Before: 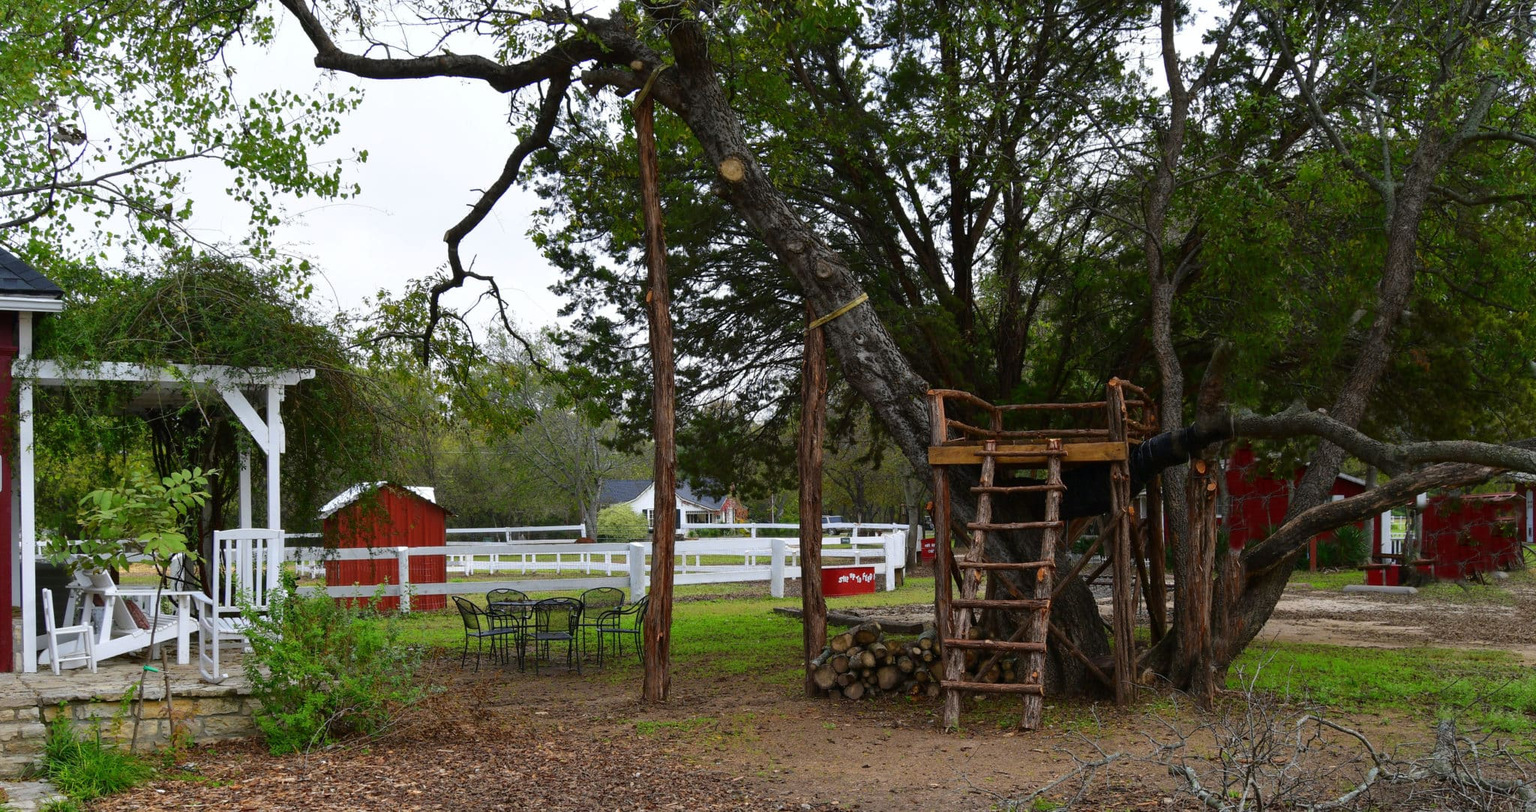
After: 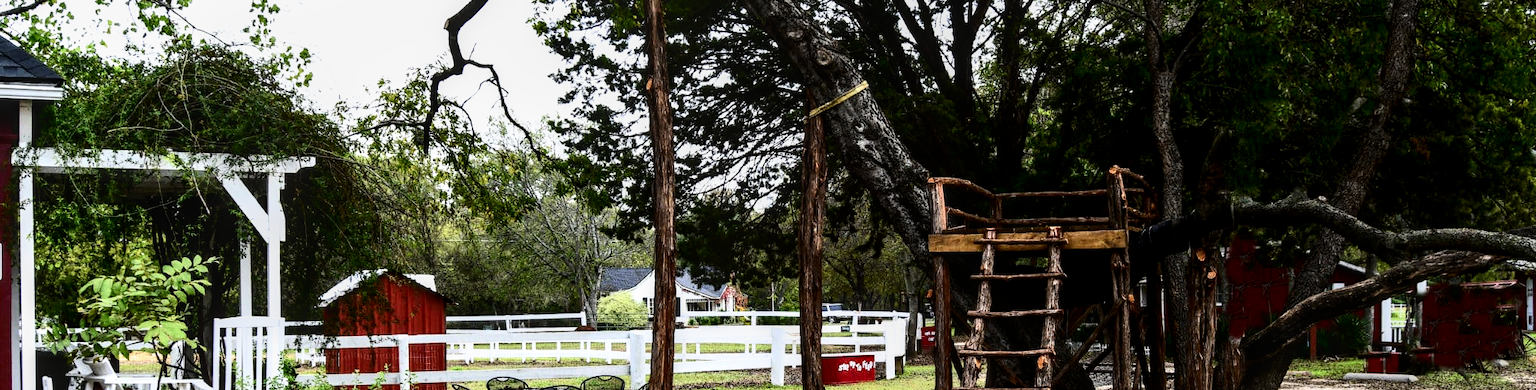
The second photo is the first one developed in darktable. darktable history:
contrast brightness saturation: contrast 0.298
crop and rotate: top 26.17%, bottom 25.715%
filmic rgb: black relative exposure -6.44 EV, white relative exposure 2.43 EV, threshold 2.98 EV, target white luminance 99.887%, hardness 5.3, latitude 0.493%, contrast 1.434, highlights saturation mix 2.97%, enable highlight reconstruction true
local contrast: detail 130%
exposure: black level correction 0, exposure 0.499 EV, compensate highlight preservation false
